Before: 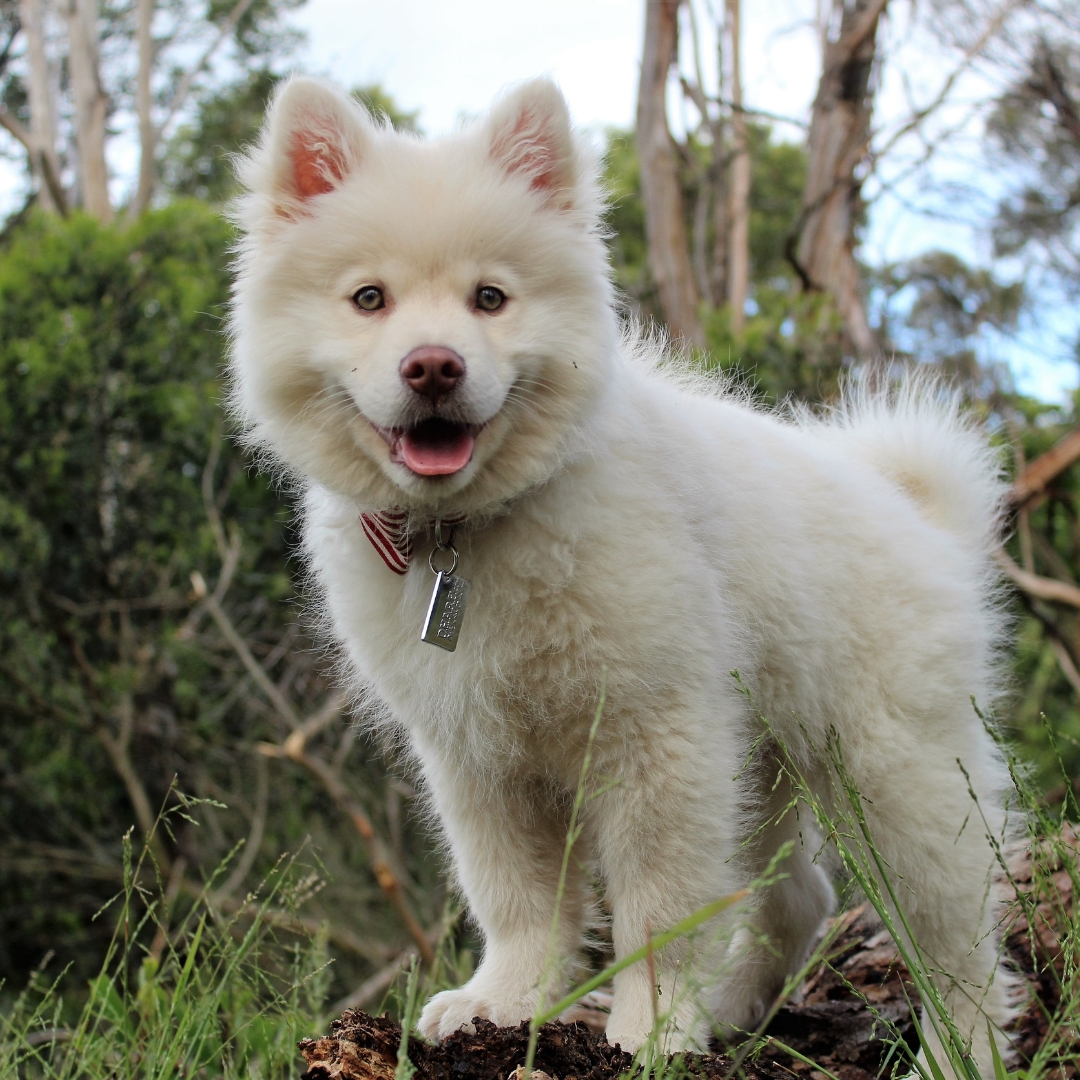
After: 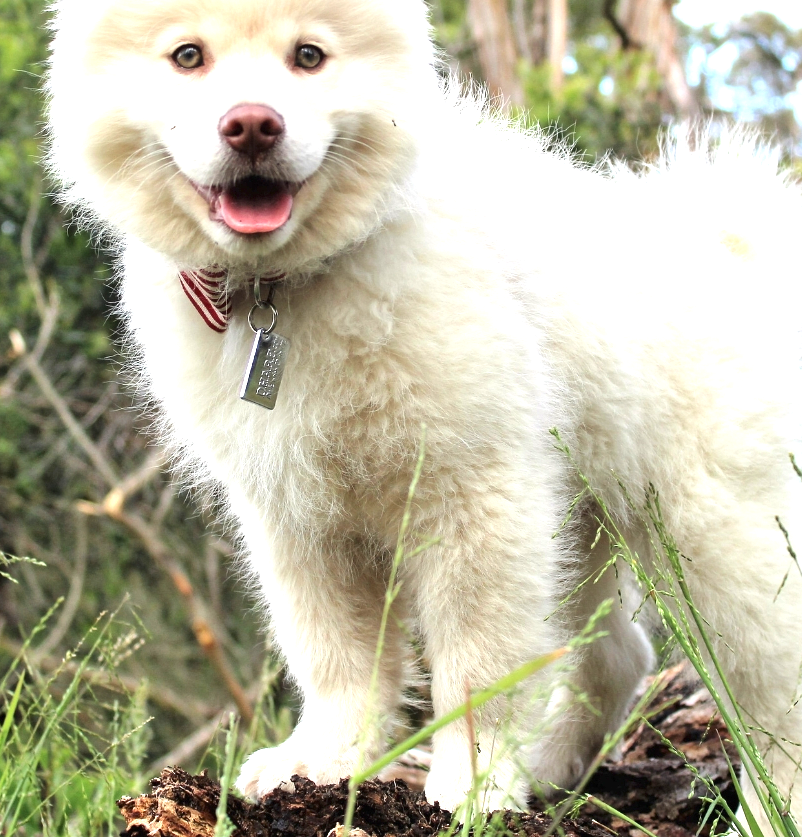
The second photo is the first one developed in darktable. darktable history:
exposure: black level correction 0, exposure 1.386 EV, compensate highlight preservation false
crop: left 16.847%, top 22.483%, right 8.859%
